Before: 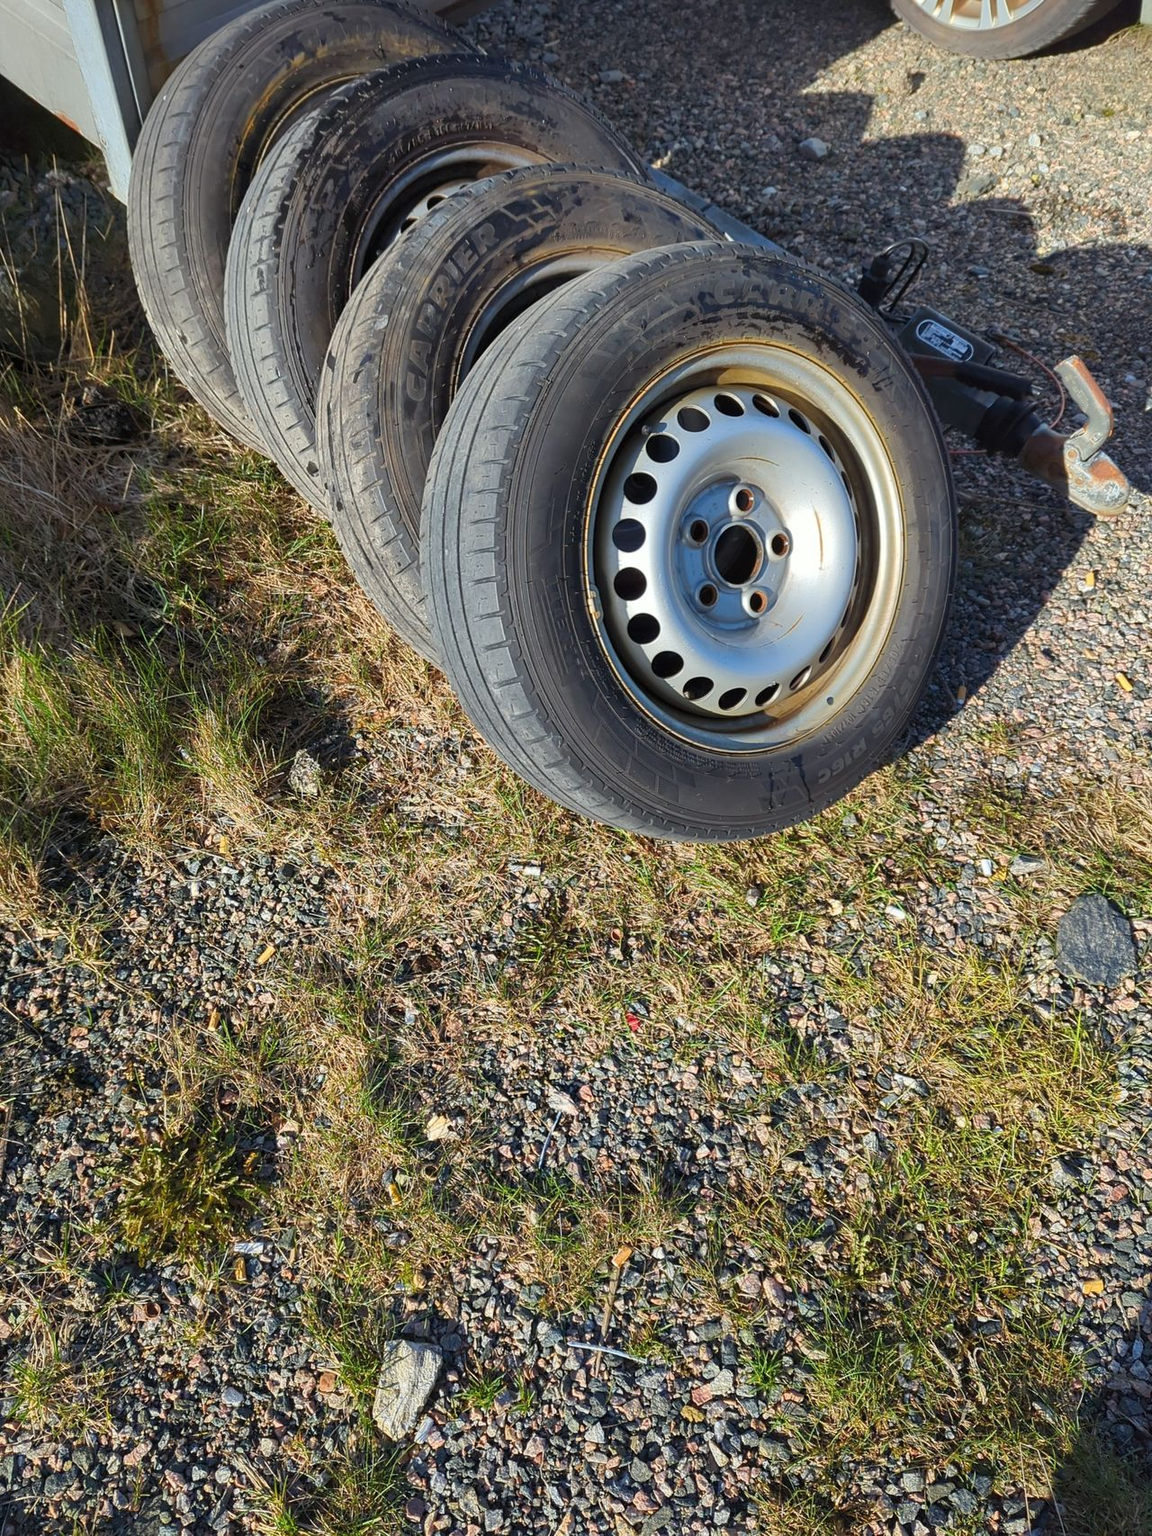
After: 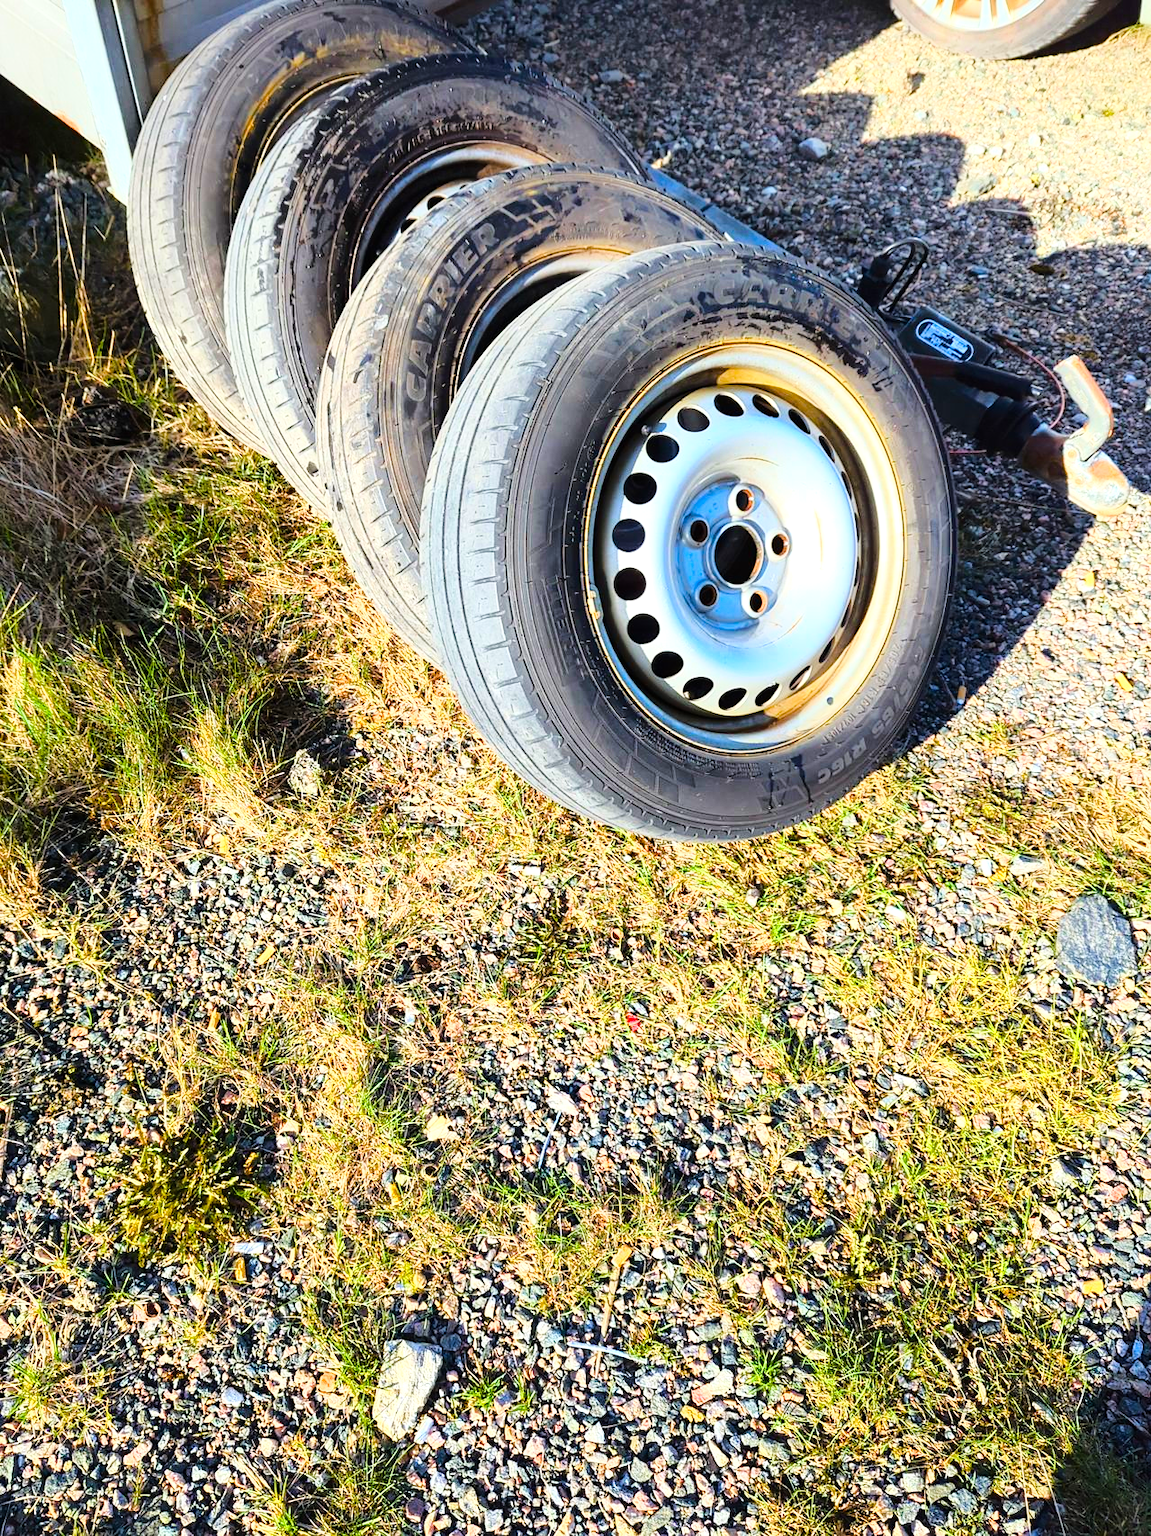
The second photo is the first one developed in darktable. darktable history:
tone equalizer: -8 EV -0.757 EV, -7 EV -0.714 EV, -6 EV -0.603 EV, -5 EV -0.387 EV, -3 EV 0.373 EV, -2 EV 0.6 EV, -1 EV 0.692 EV, +0 EV 0.724 EV
color balance rgb: perceptual saturation grading › global saturation 27.508%, perceptual saturation grading › highlights -28.325%, perceptual saturation grading › mid-tones 15.572%, perceptual saturation grading › shadows 34.213%, global vibrance 20%
base curve: curves: ch0 [(0, 0) (0.028, 0.03) (0.121, 0.232) (0.46, 0.748) (0.859, 0.968) (1, 1)]
